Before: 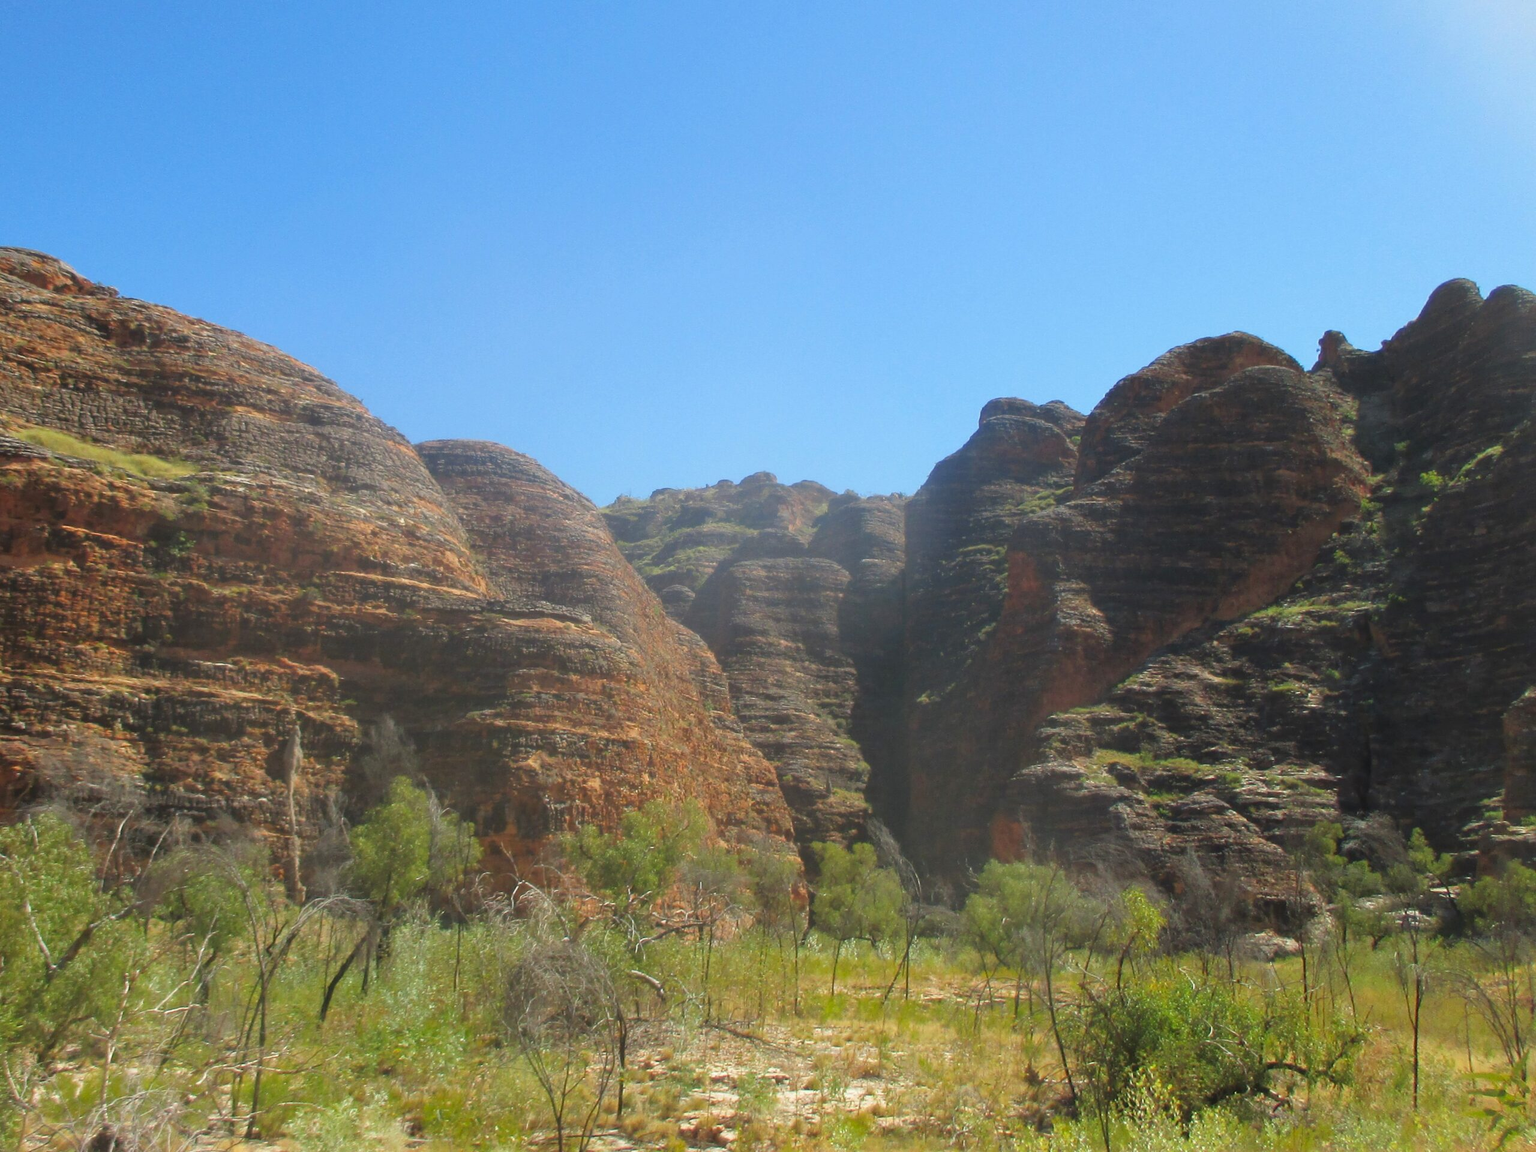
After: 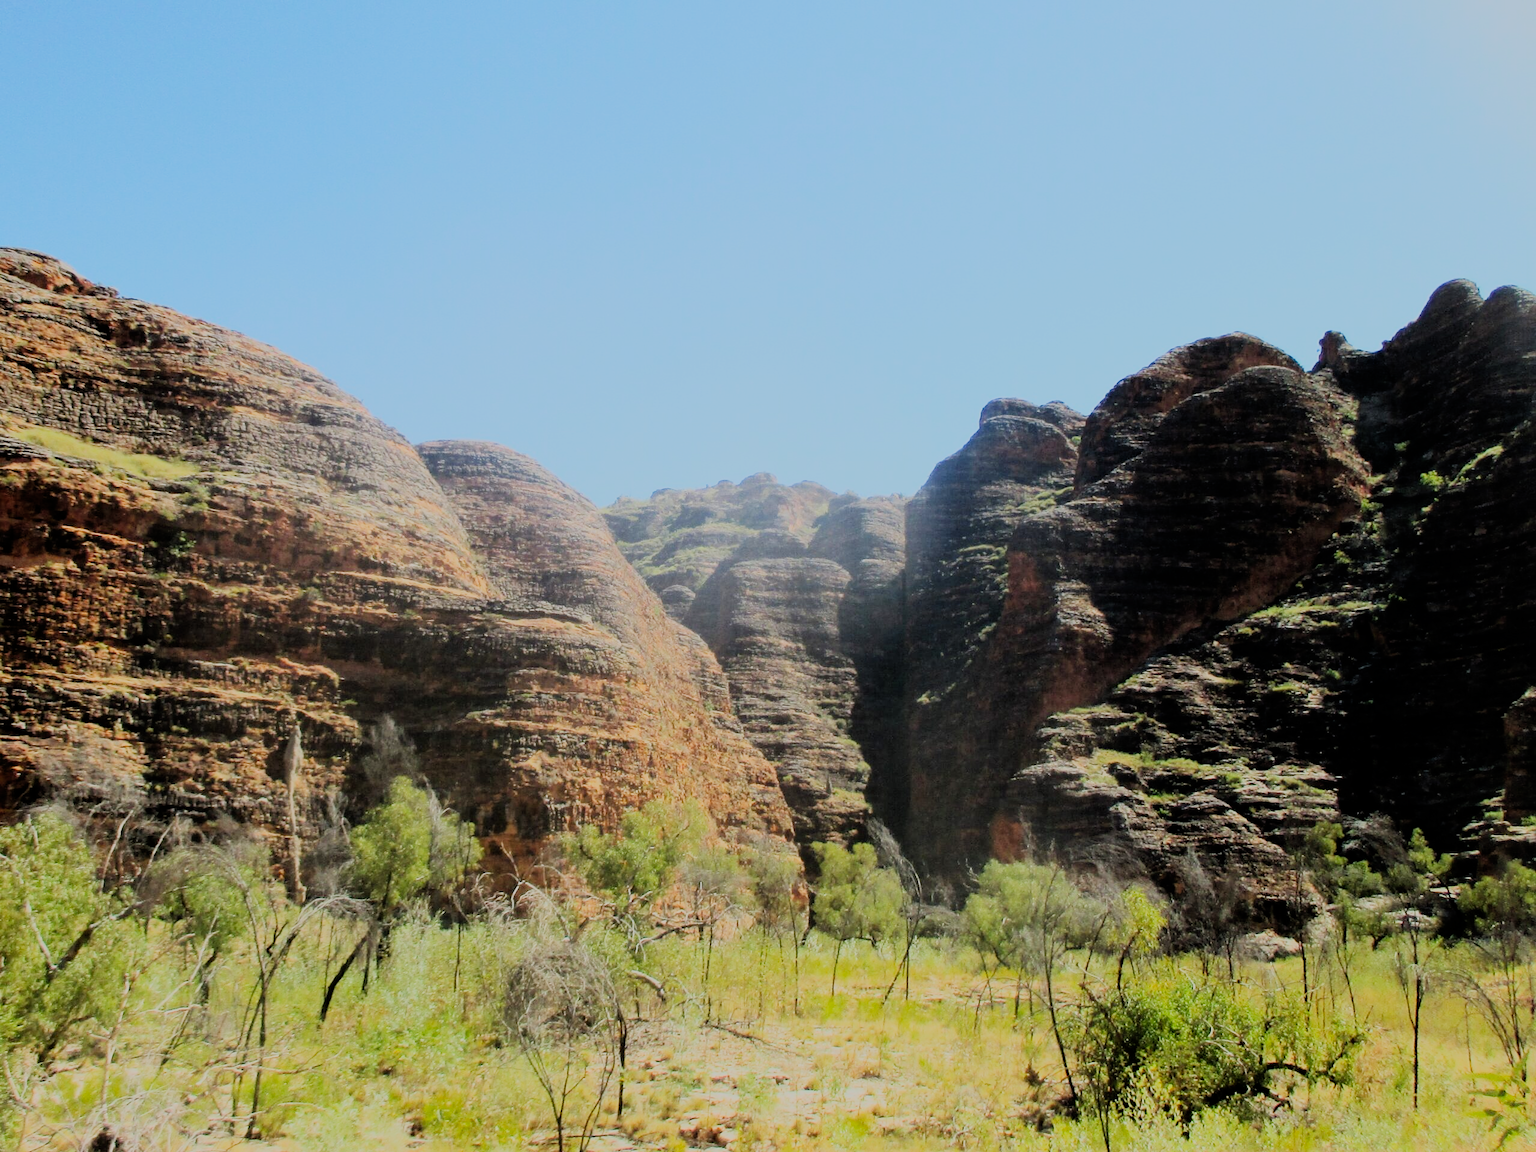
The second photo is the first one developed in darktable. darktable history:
filmic rgb: middle gray luminance 29%, black relative exposure -10.3 EV, white relative exposure 5.5 EV, threshold 6 EV, target black luminance 0%, hardness 3.95, latitude 2.04%, contrast 1.132, highlights saturation mix 5%, shadows ↔ highlights balance 15.11%, preserve chrominance no, color science v3 (2019), use custom middle-gray values true, iterations of high-quality reconstruction 0, enable highlight reconstruction true
rgb curve: curves: ch0 [(0, 0) (0.21, 0.15) (0.24, 0.21) (0.5, 0.75) (0.75, 0.96) (0.89, 0.99) (1, 1)]; ch1 [(0, 0.02) (0.21, 0.13) (0.25, 0.2) (0.5, 0.67) (0.75, 0.9) (0.89, 0.97) (1, 1)]; ch2 [(0, 0.02) (0.21, 0.13) (0.25, 0.2) (0.5, 0.67) (0.75, 0.9) (0.89, 0.97) (1, 1)], compensate middle gray true
